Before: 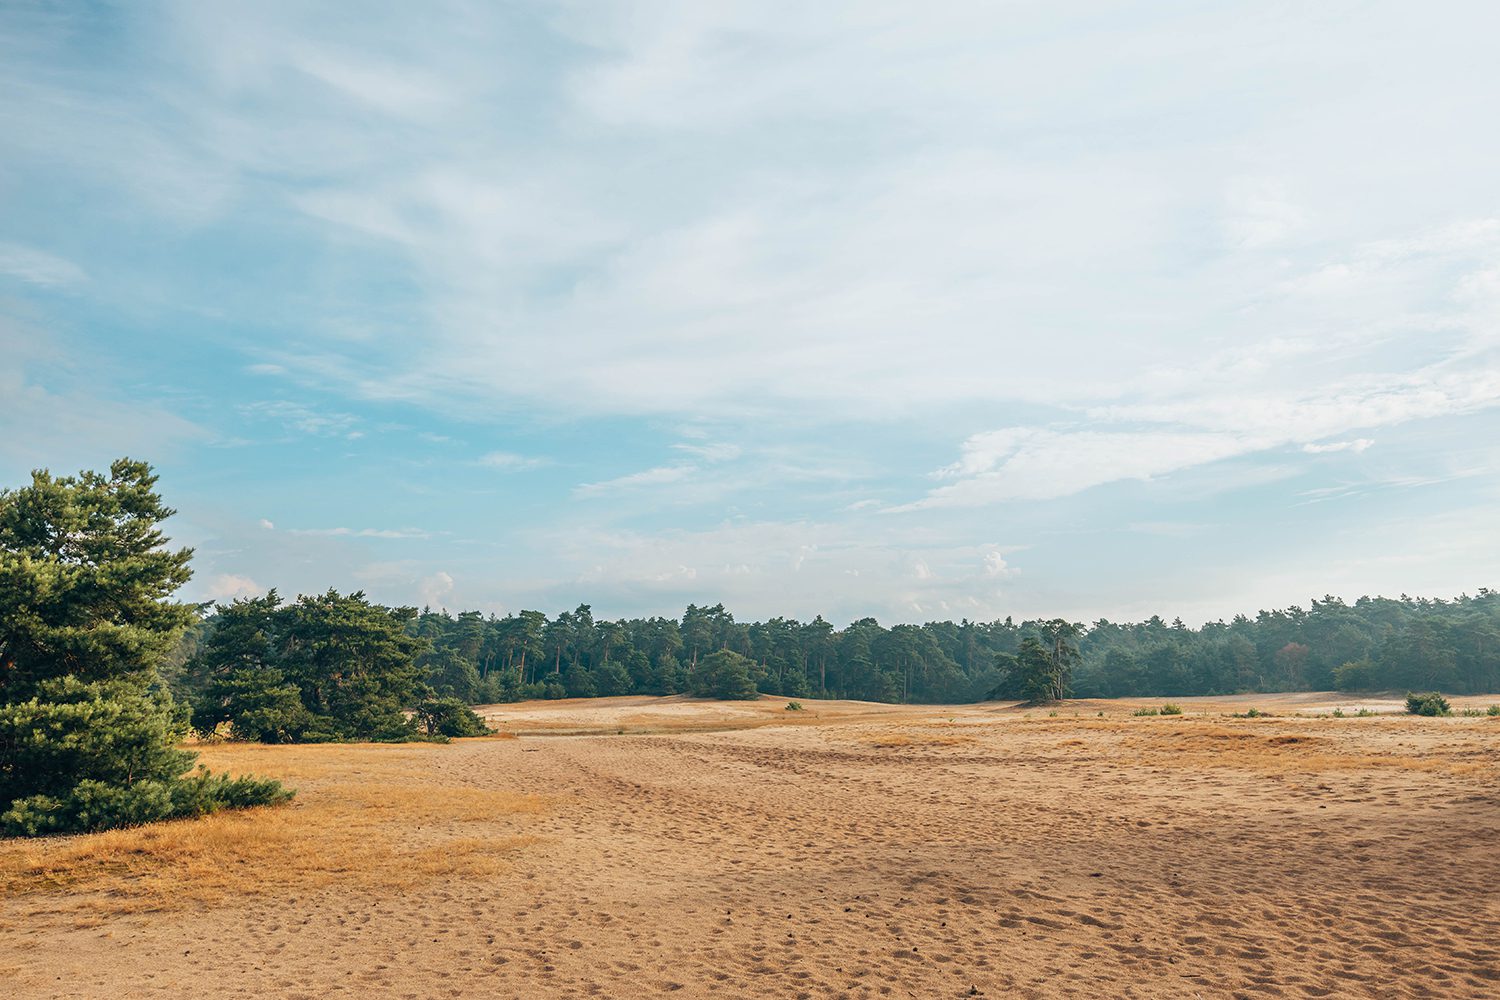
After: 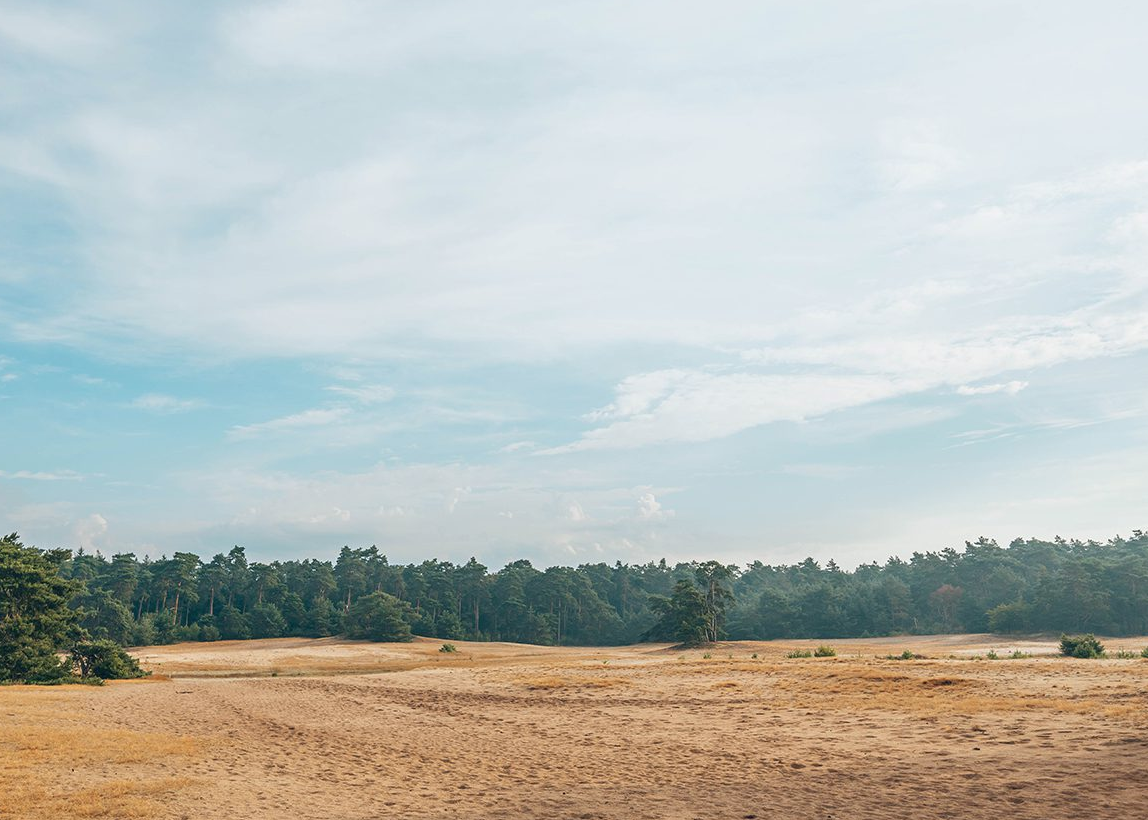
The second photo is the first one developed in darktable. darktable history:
contrast brightness saturation: saturation -0.05
crop: left 23.095%, top 5.827%, bottom 11.854%
